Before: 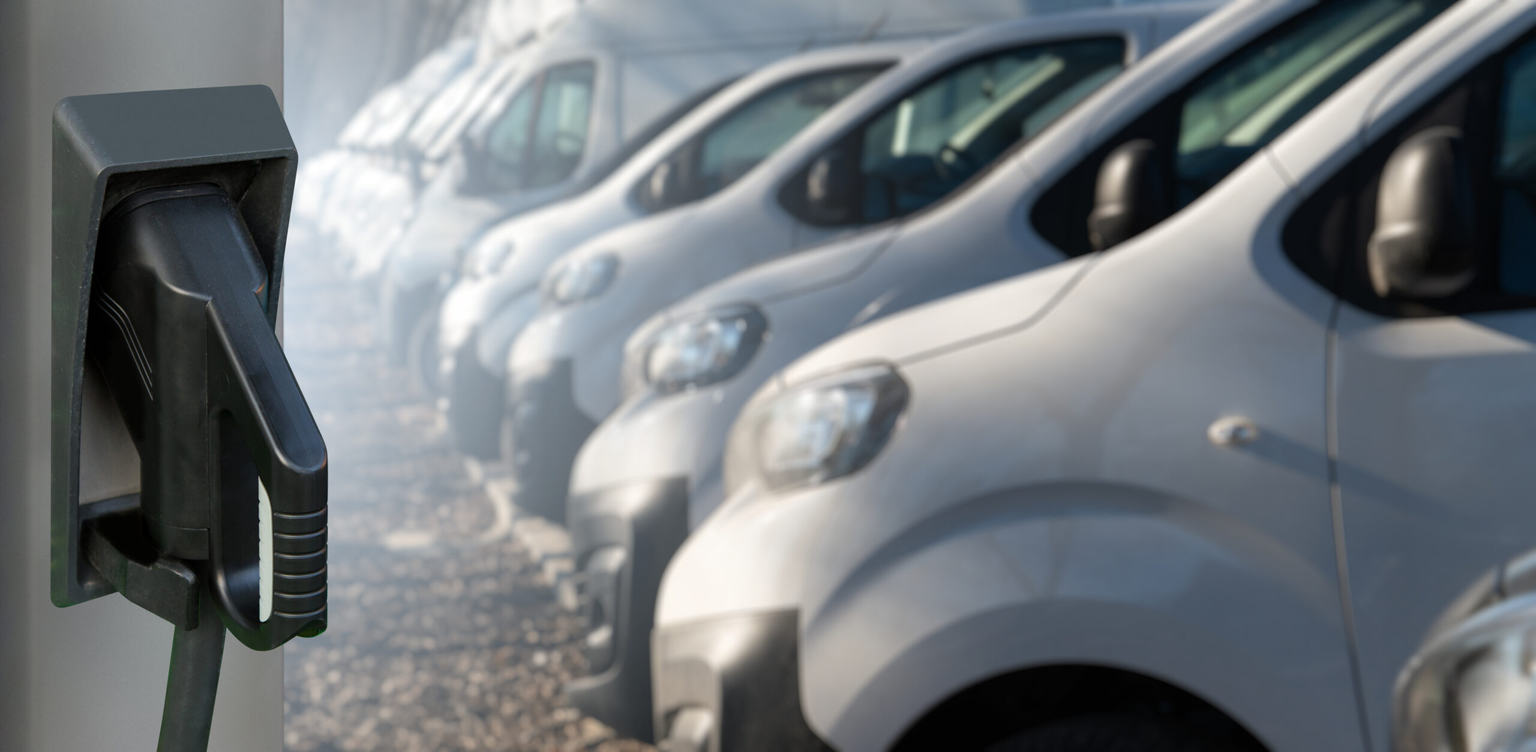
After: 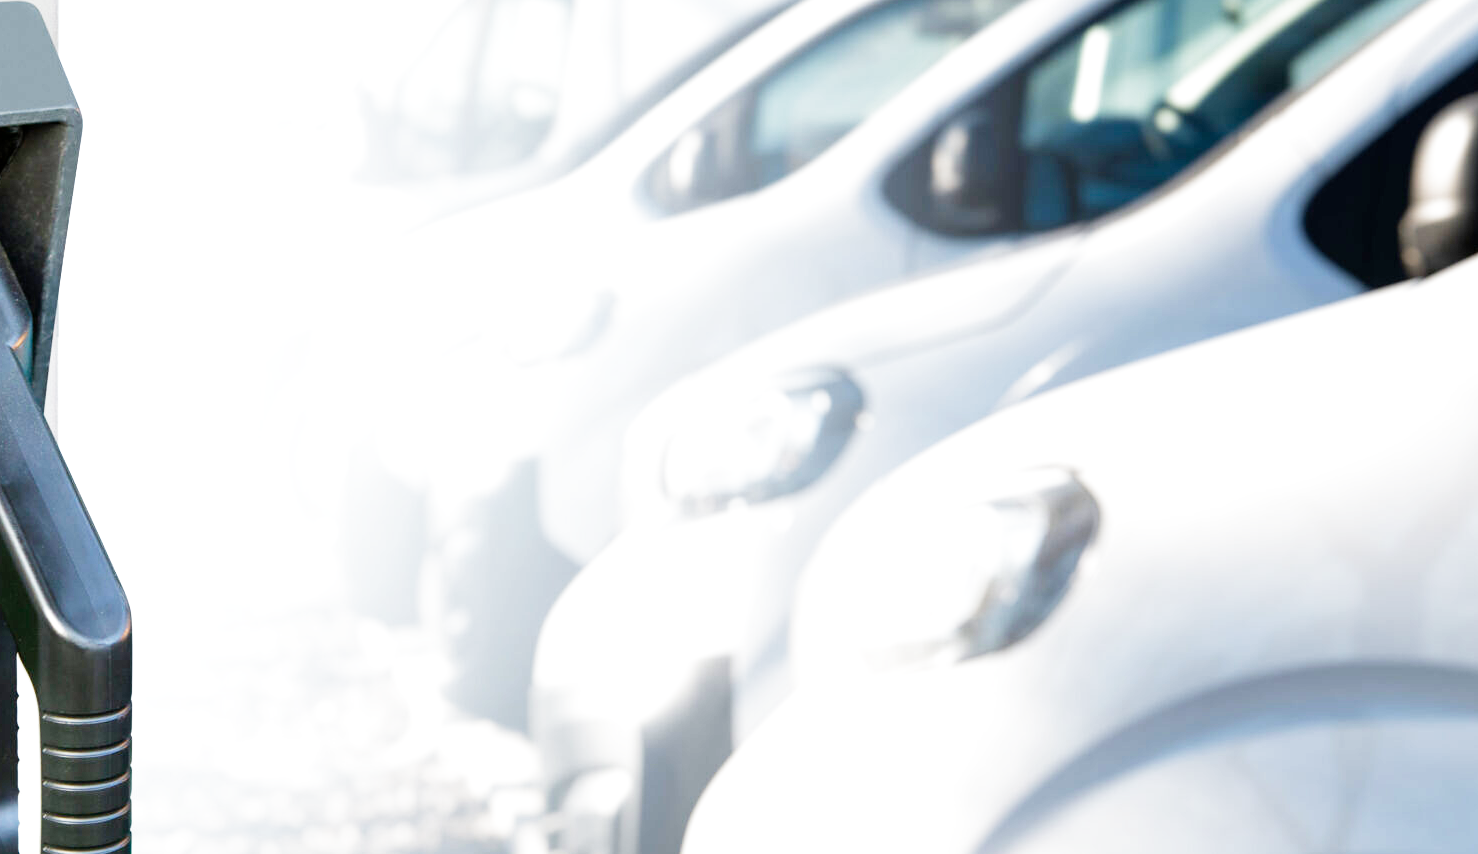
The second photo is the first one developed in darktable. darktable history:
exposure: black level correction 0, exposure 1.45 EV, compensate exposure bias true, compensate highlight preservation false
filmic rgb: middle gray luminance 12.74%, black relative exposure -10.13 EV, white relative exposure 3.47 EV, threshold 6 EV, target black luminance 0%, hardness 5.74, latitude 44.69%, contrast 1.221, highlights saturation mix 5%, shadows ↔ highlights balance 26.78%, add noise in highlights 0, preserve chrominance no, color science v3 (2019), use custom middle-gray values true, iterations of high-quality reconstruction 0, contrast in highlights soft, enable highlight reconstruction true
crop: left 16.202%, top 11.208%, right 26.045%, bottom 20.557%
